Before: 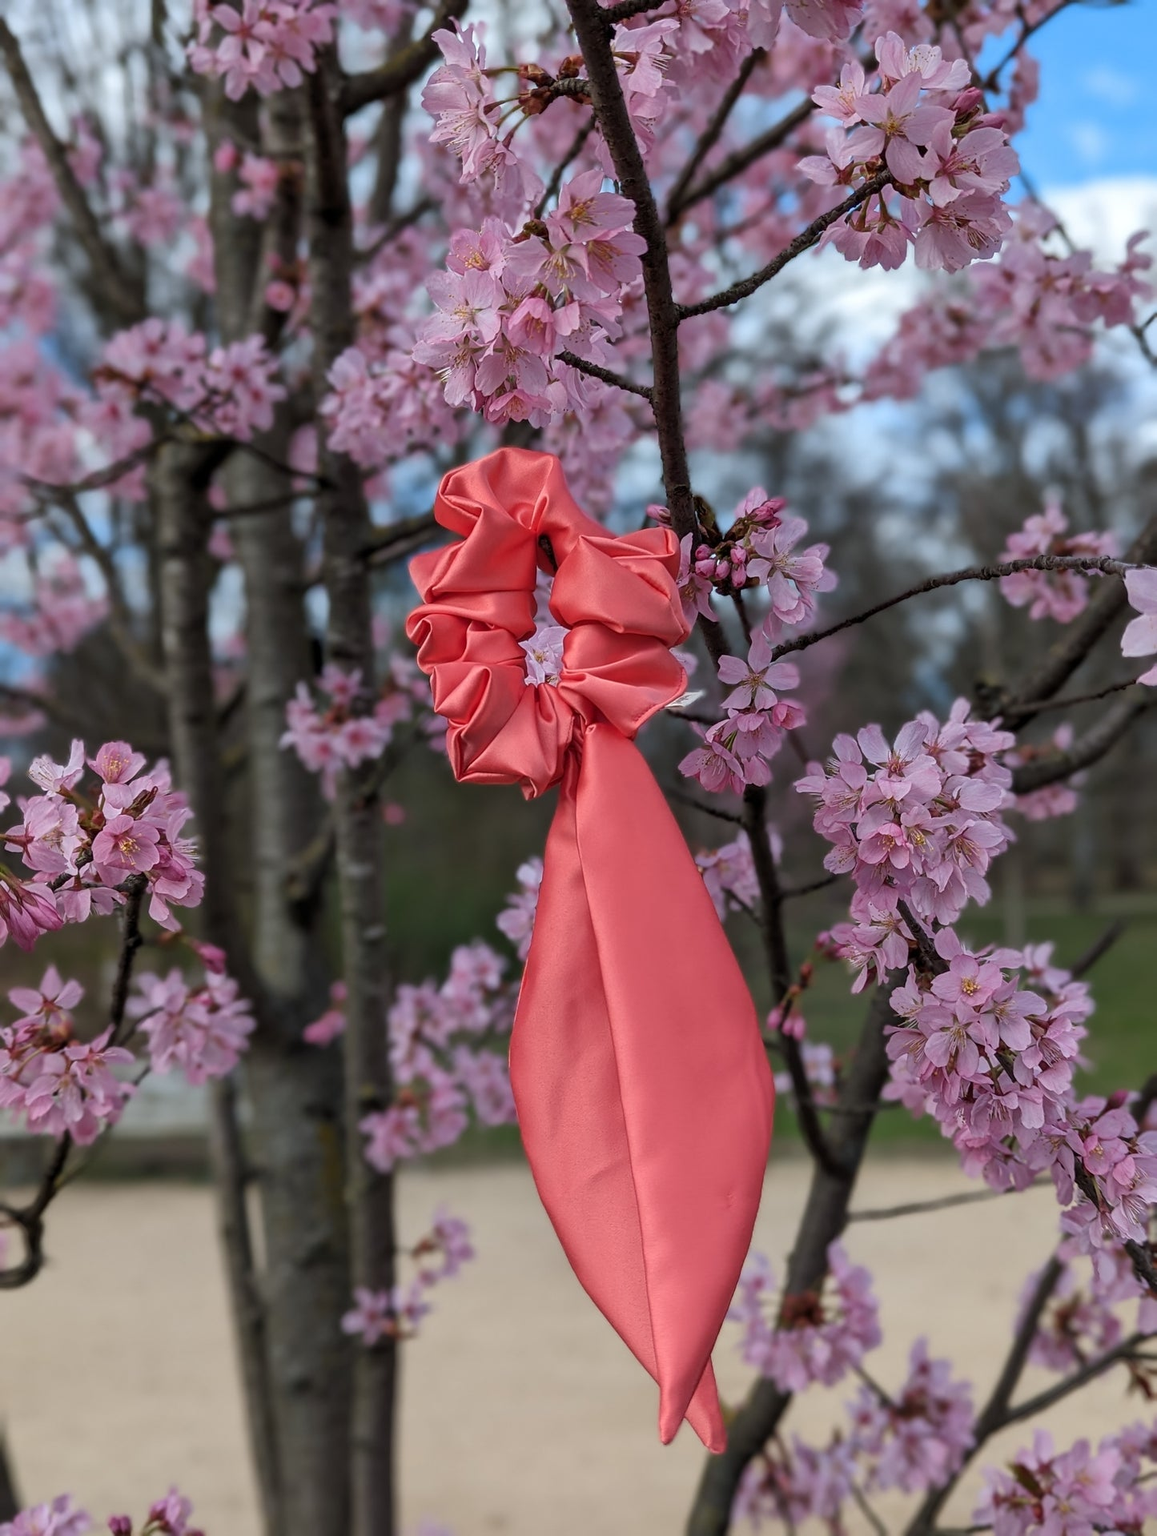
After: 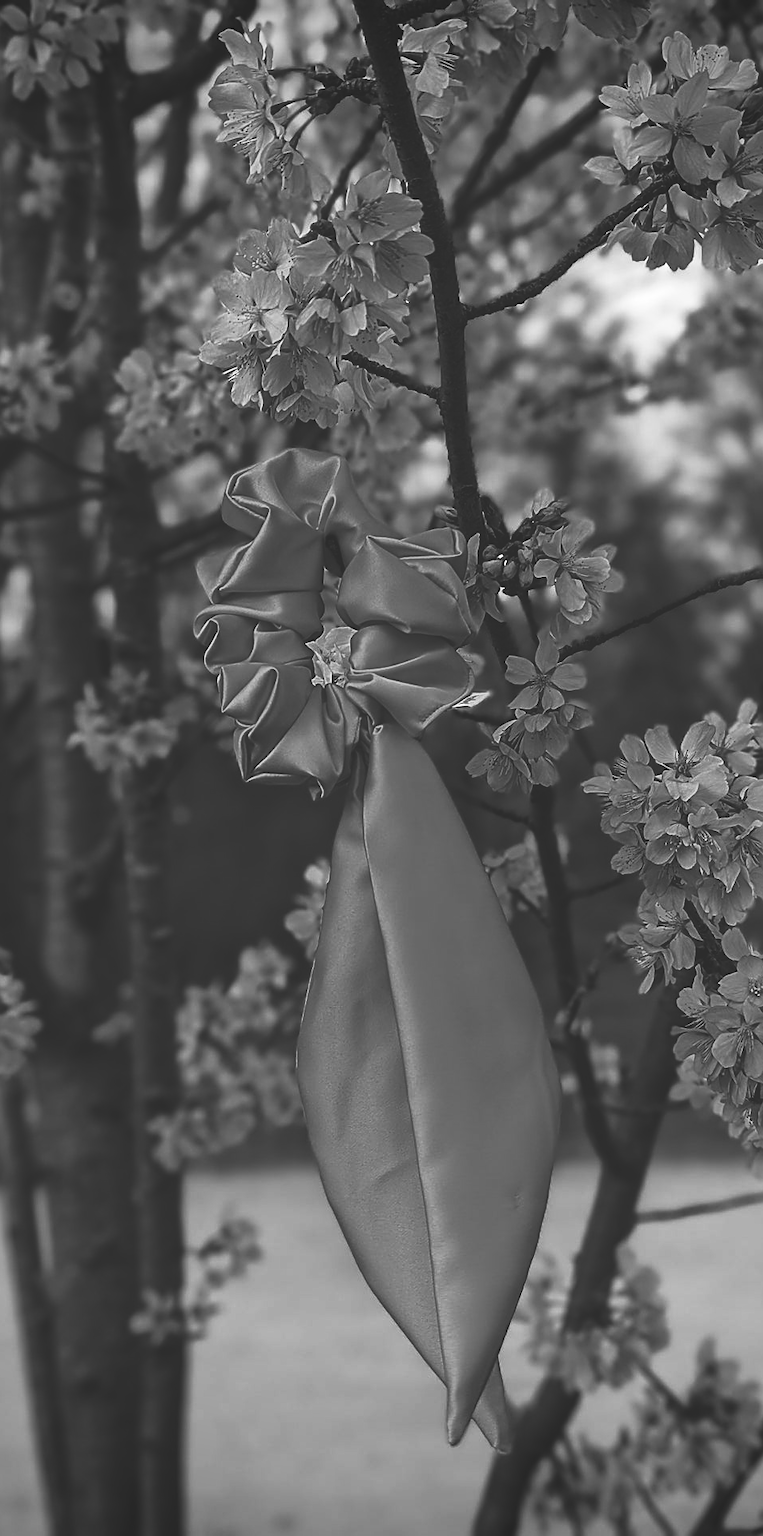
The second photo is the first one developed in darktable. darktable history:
sharpen: on, module defaults
crop and rotate: left 18.442%, right 15.508%
base curve: curves: ch0 [(0, 0) (0.257, 0.25) (0.482, 0.586) (0.757, 0.871) (1, 1)]
monochrome: size 1
vignetting: fall-off start 88.53%, fall-off radius 44.2%, saturation 0.376, width/height ratio 1.161
rgb curve: curves: ch0 [(0, 0.186) (0.314, 0.284) (0.576, 0.466) (0.805, 0.691) (0.936, 0.886)]; ch1 [(0, 0.186) (0.314, 0.284) (0.581, 0.534) (0.771, 0.746) (0.936, 0.958)]; ch2 [(0, 0.216) (0.275, 0.39) (1, 1)], mode RGB, independent channels, compensate middle gray true, preserve colors none
